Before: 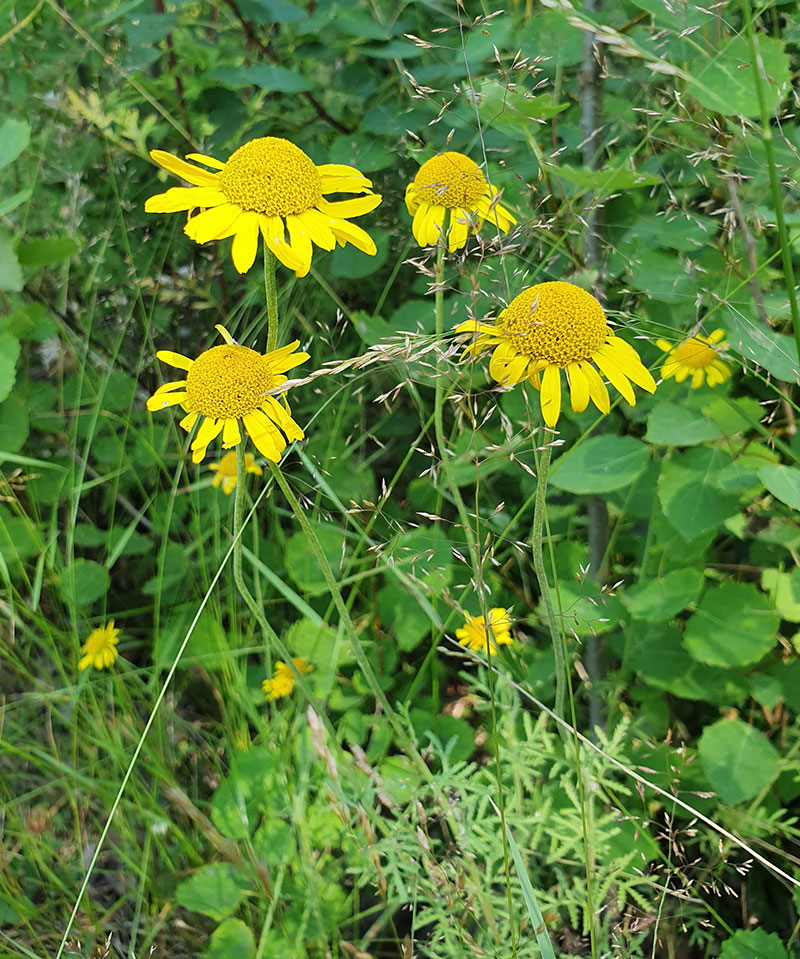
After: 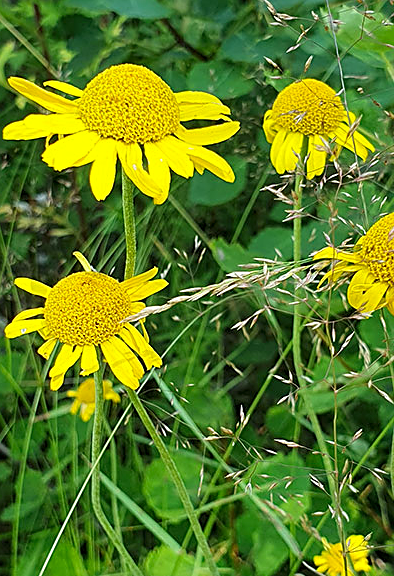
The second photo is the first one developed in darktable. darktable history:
local contrast: highlights 100%, shadows 100%, detail 120%, midtone range 0.2
crop: left 17.835%, top 7.675%, right 32.881%, bottom 32.213%
sharpen: on, module defaults
contrast brightness saturation: saturation 0.13
